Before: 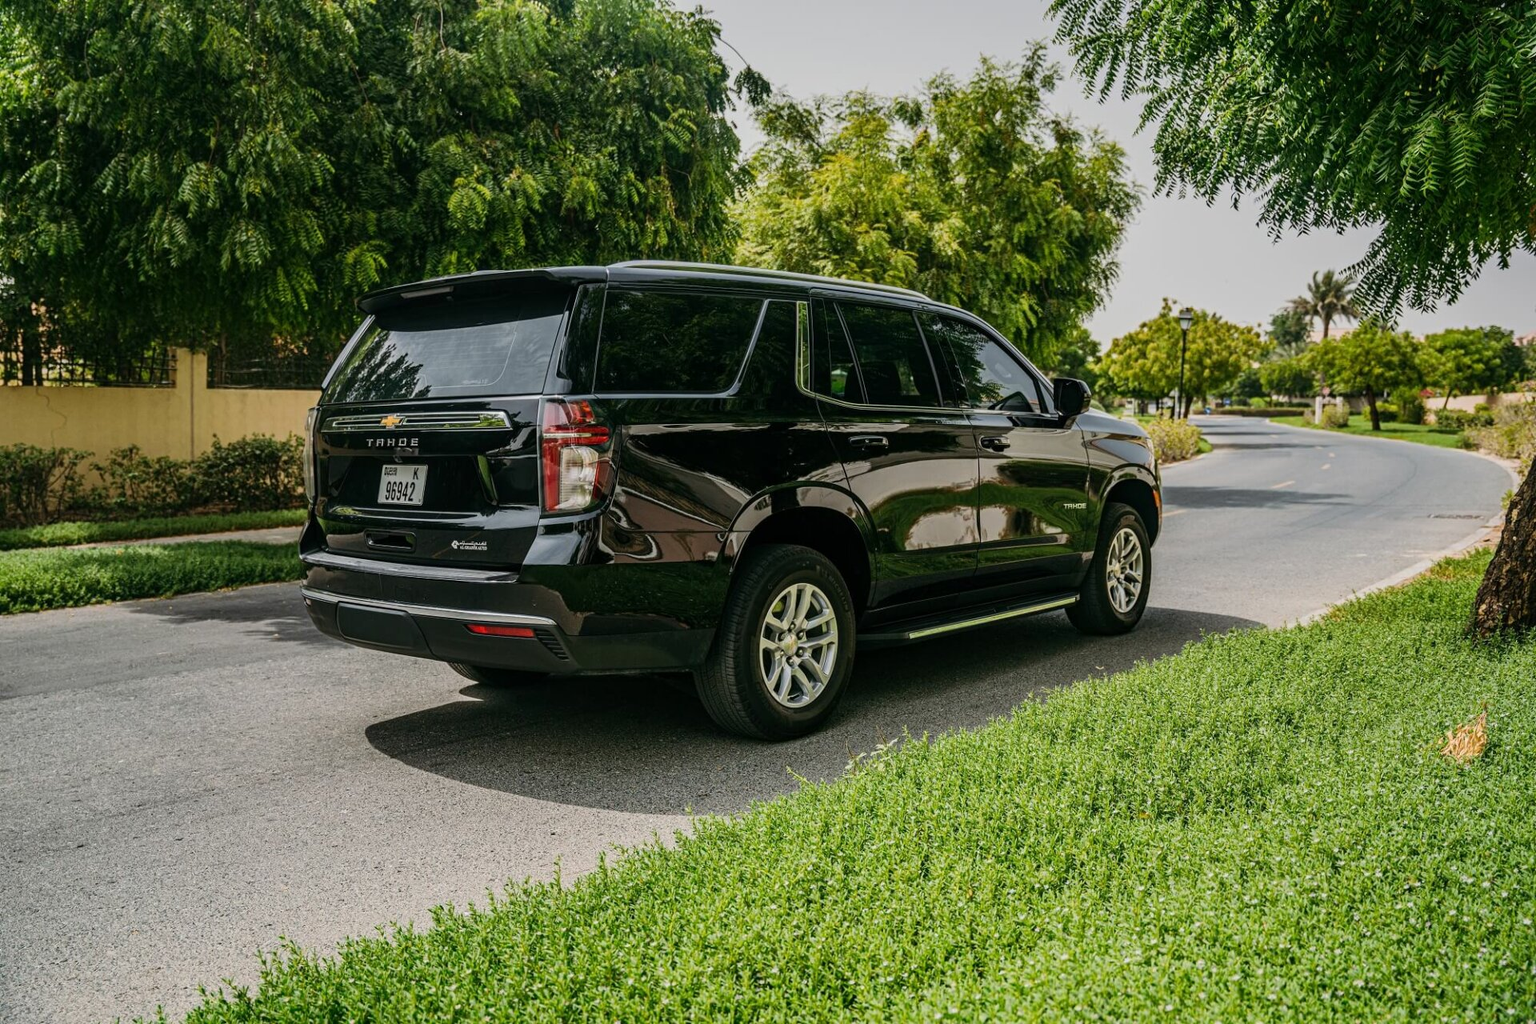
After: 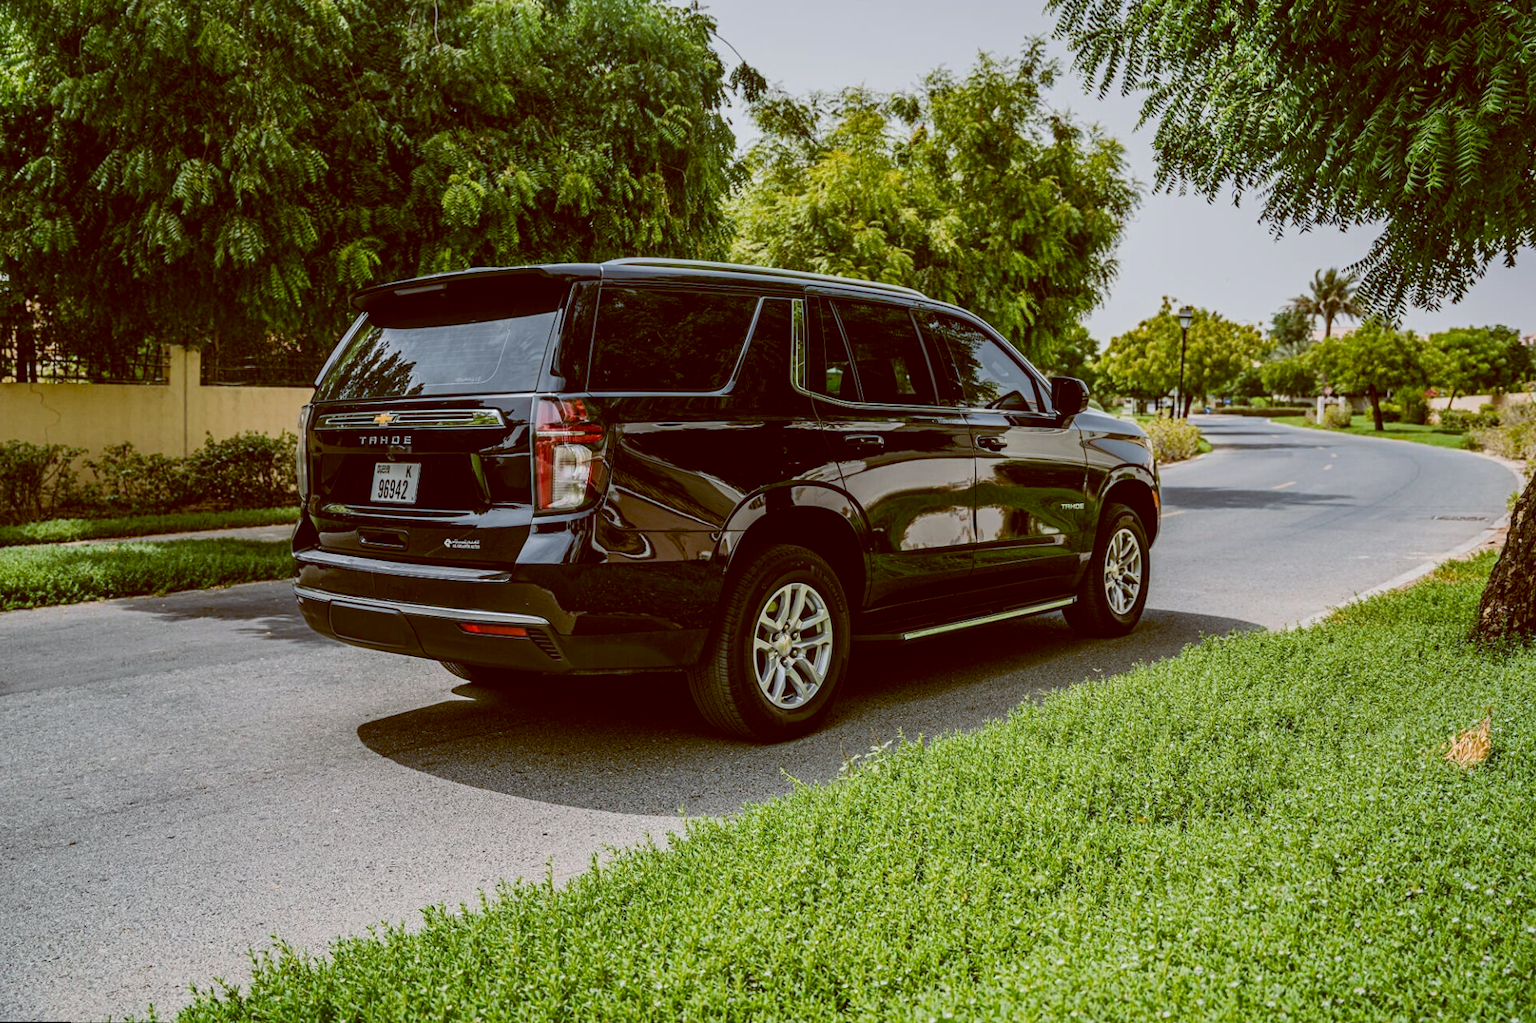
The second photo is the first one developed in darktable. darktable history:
color balance: lift [1, 1.015, 1.004, 0.985], gamma [1, 0.958, 0.971, 1.042], gain [1, 0.956, 0.977, 1.044]
rotate and perspective: rotation 0.192°, lens shift (horizontal) -0.015, crop left 0.005, crop right 0.996, crop top 0.006, crop bottom 0.99
